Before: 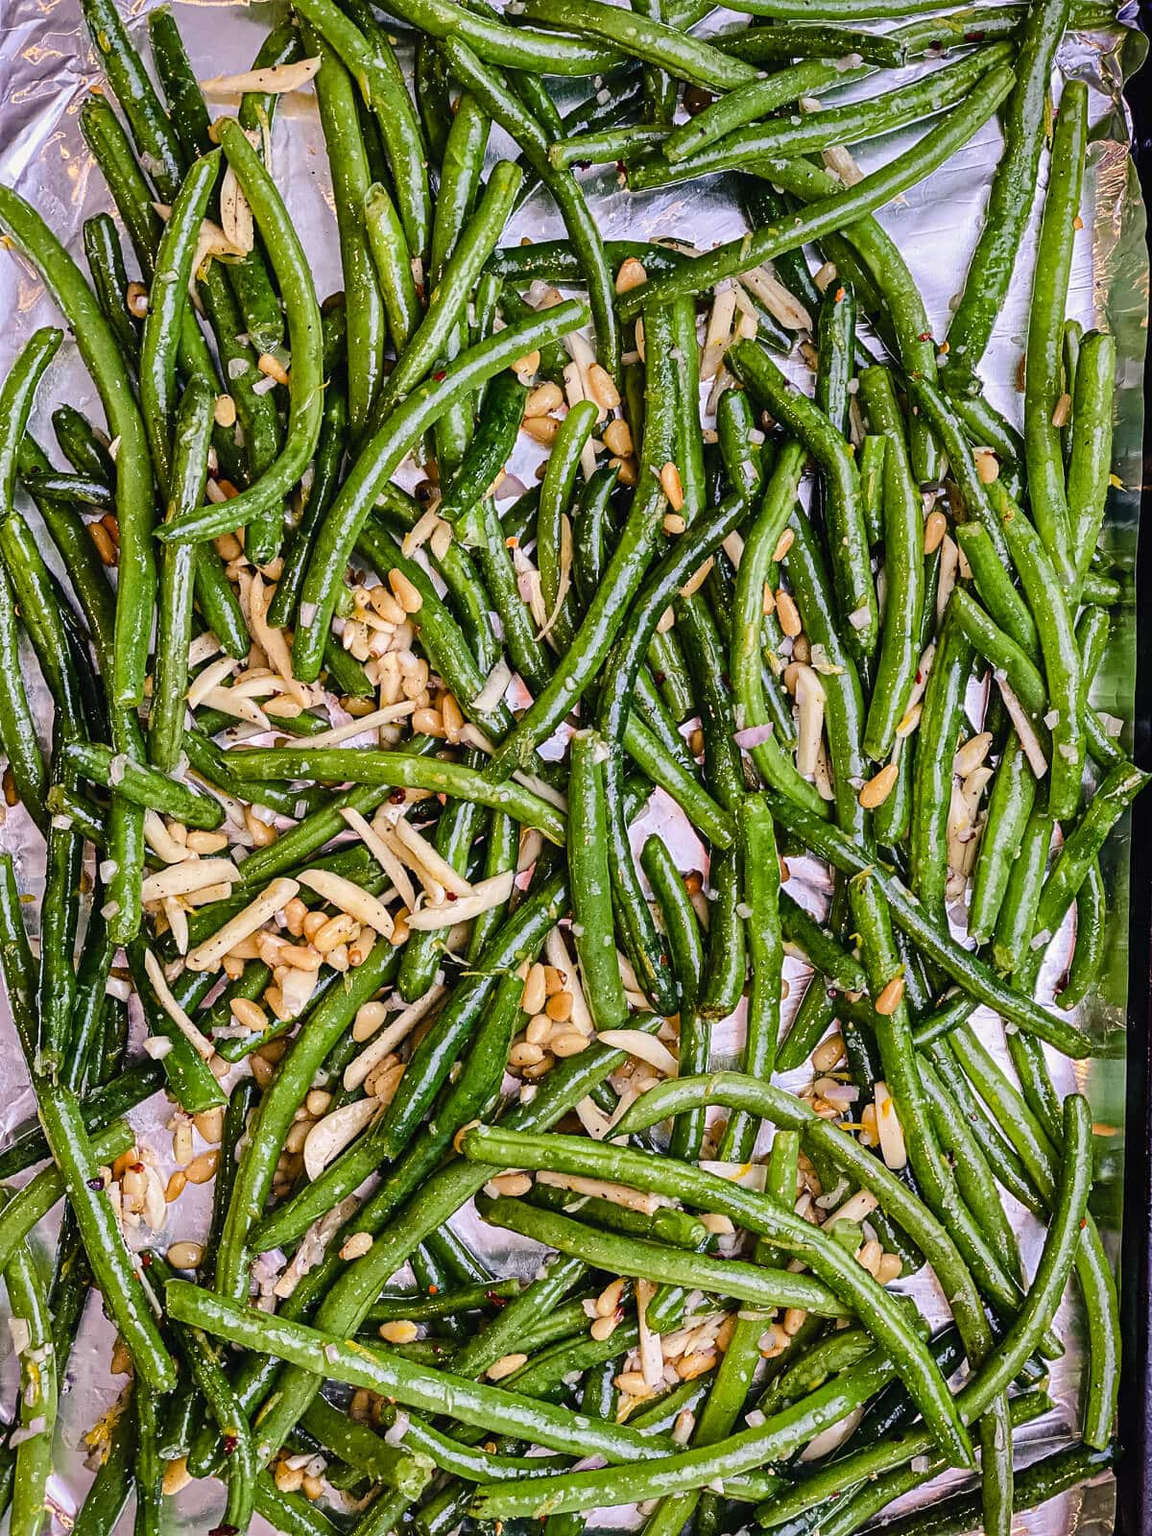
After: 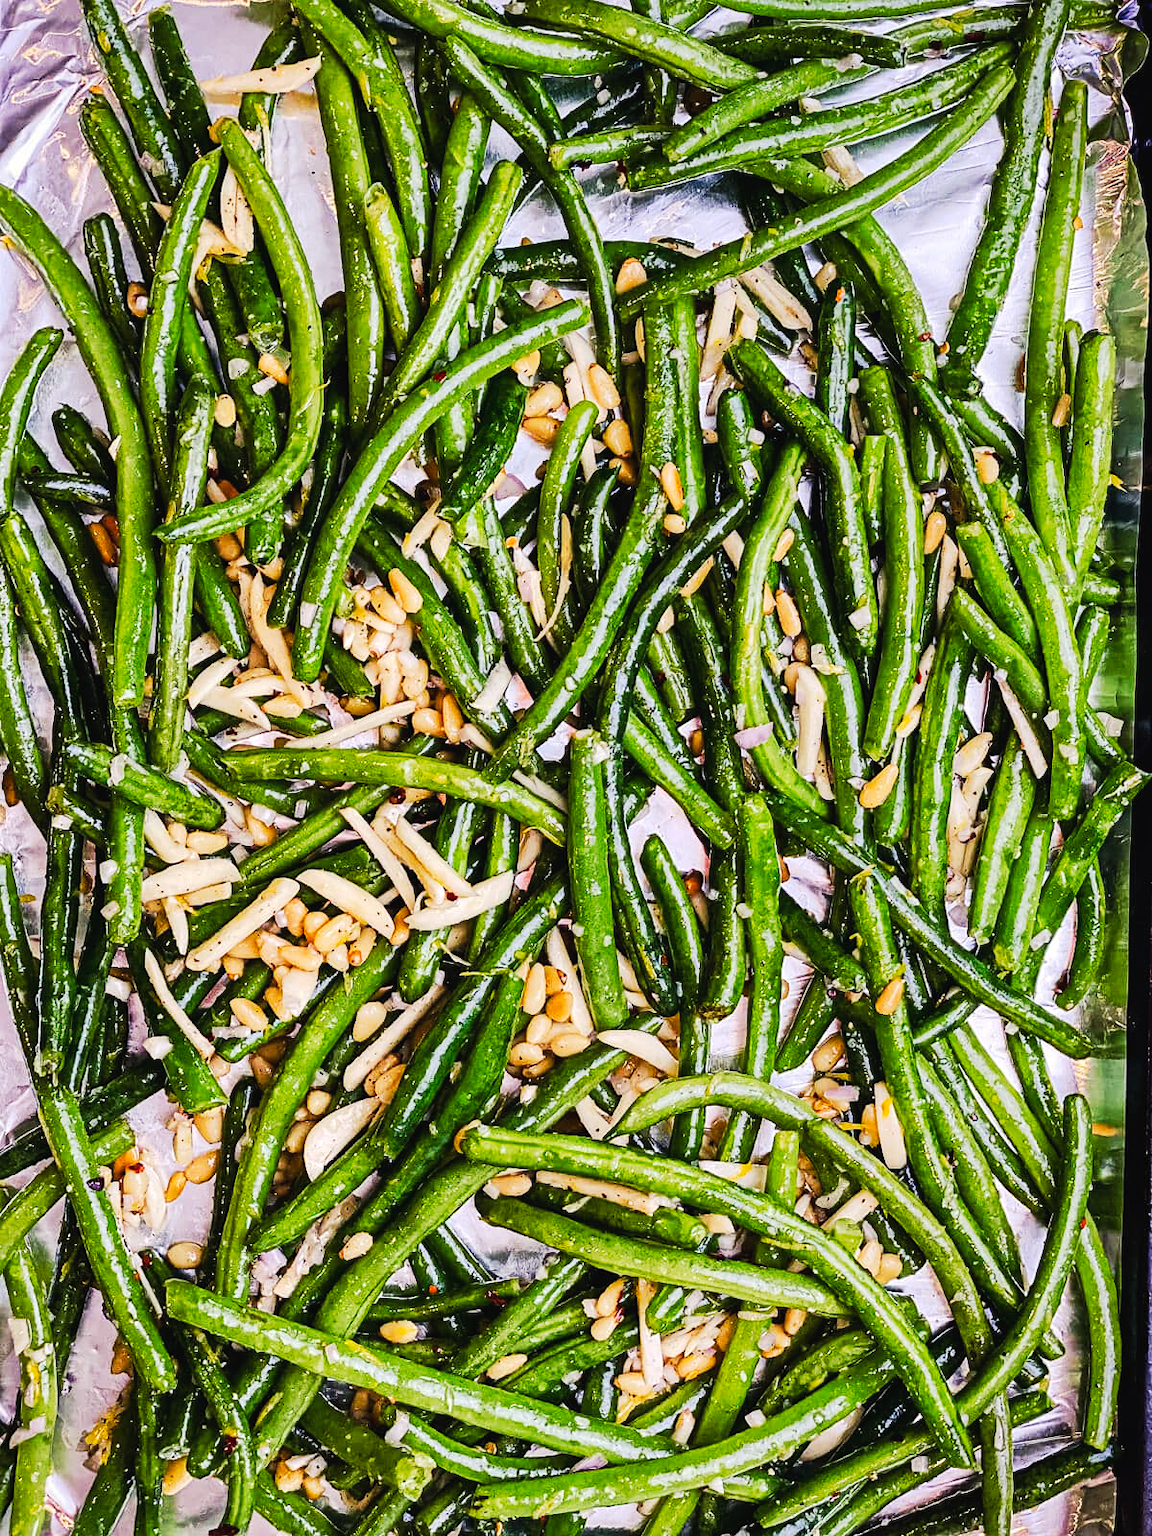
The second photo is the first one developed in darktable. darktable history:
exposure: exposure 0.128 EV, compensate highlight preservation false
tone curve: curves: ch0 [(0, 0) (0.003, 0.023) (0.011, 0.024) (0.025, 0.026) (0.044, 0.035) (0.069, 0.05) (0.1, 0.071) (0.136, 0.098) (0.177, 0.135) (0.224, 0.172) (0.277, 0.227) (0.335, 0.296) (0.399, 0.372) (0.468, 0.462) (0.543, 0.58) (0.623, 0.697) (0.709, 0.789) (0.801, 0.86) (0.898, 0.918) (1, 1)], preserve colors none
